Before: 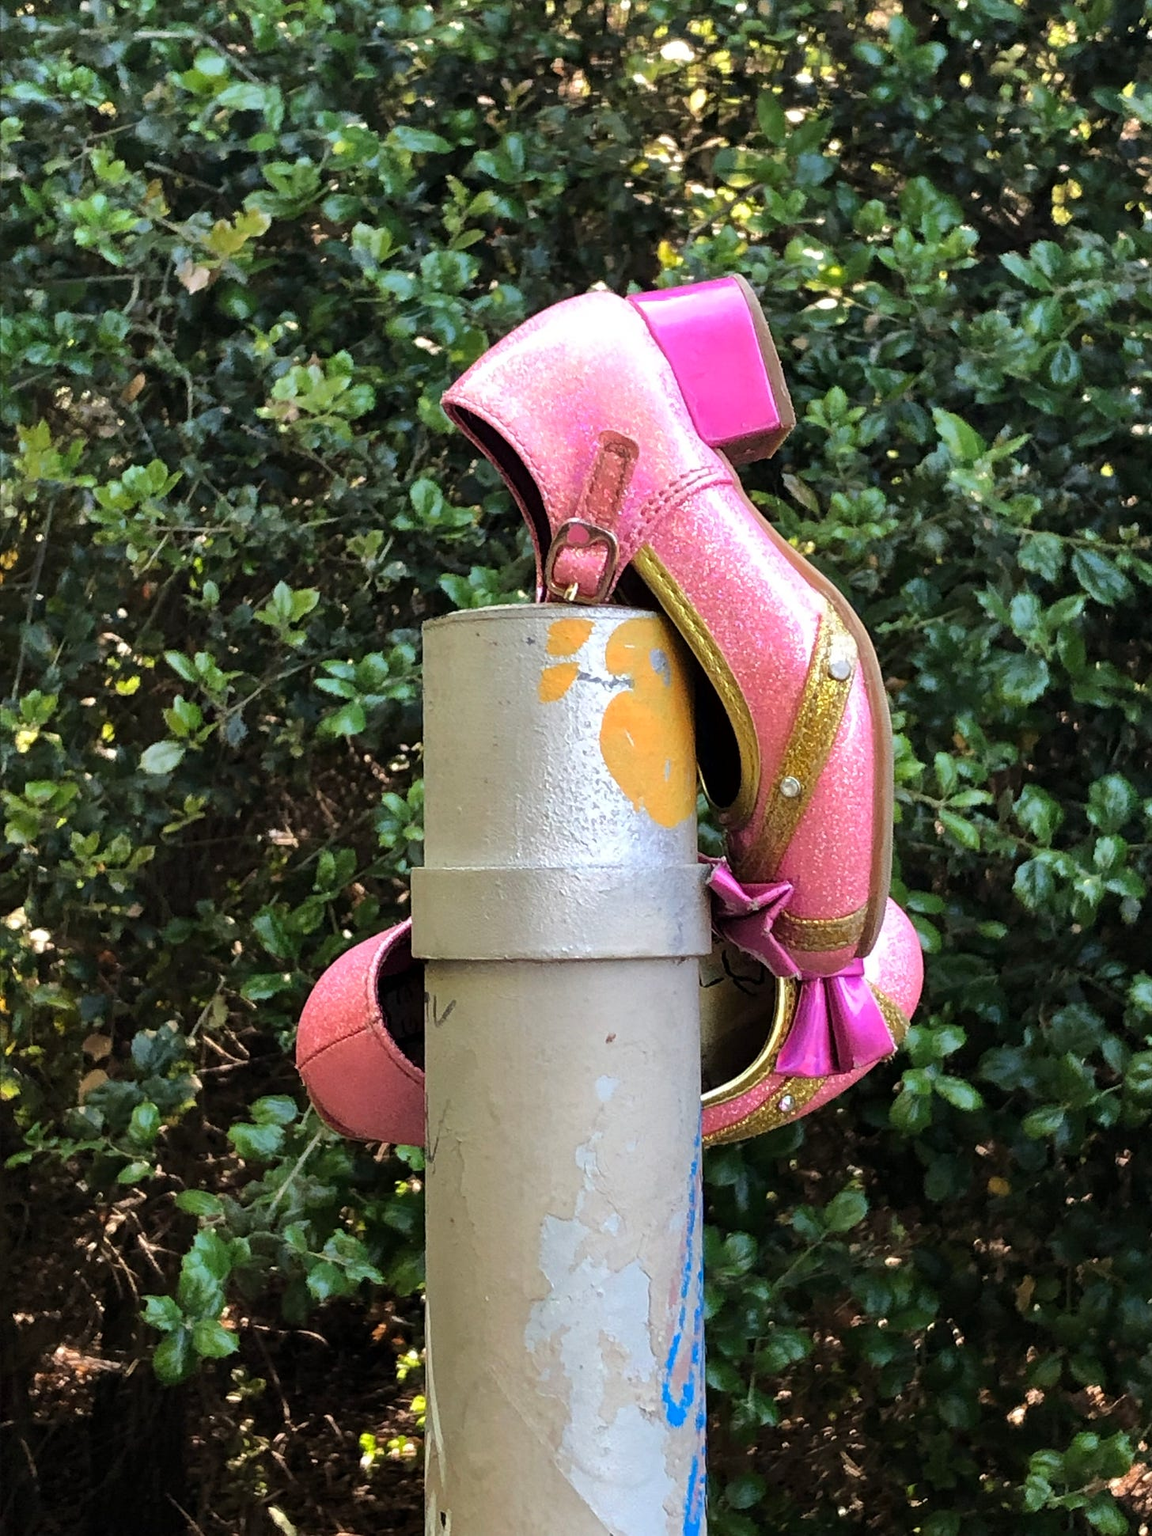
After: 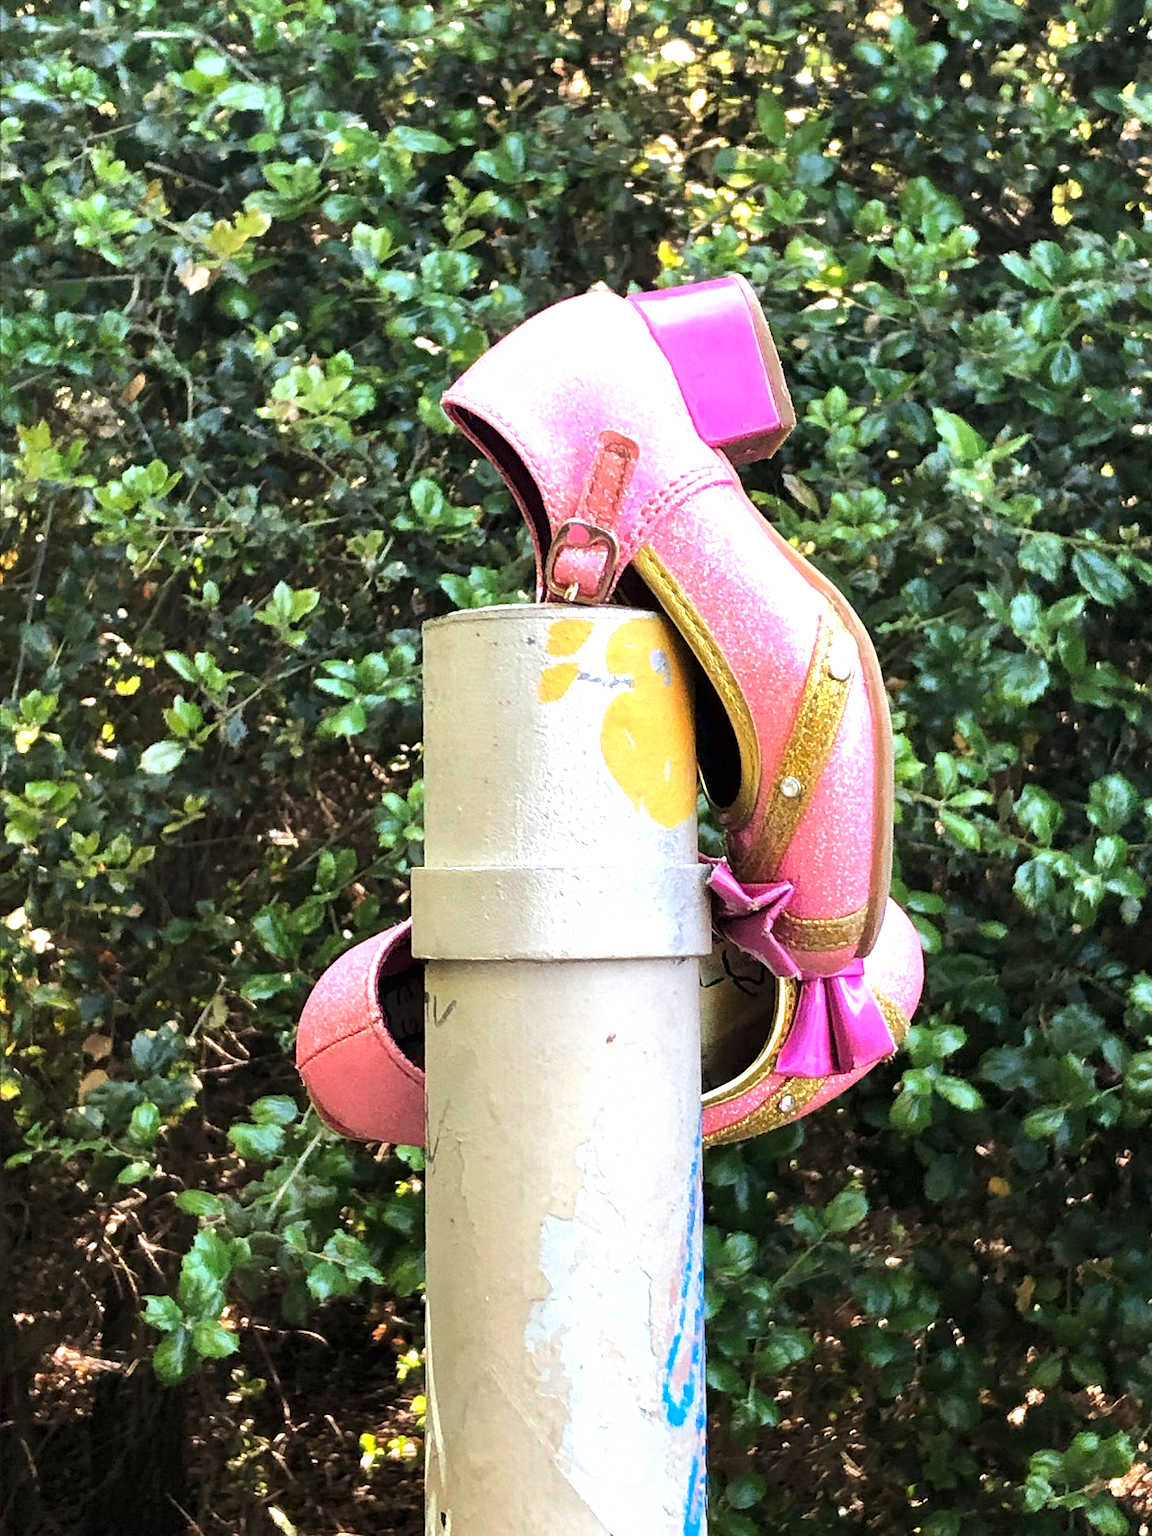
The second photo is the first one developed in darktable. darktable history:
exposure: exposure 0.941 EV, compensate exposure bias true, compensate highlight preservation false
